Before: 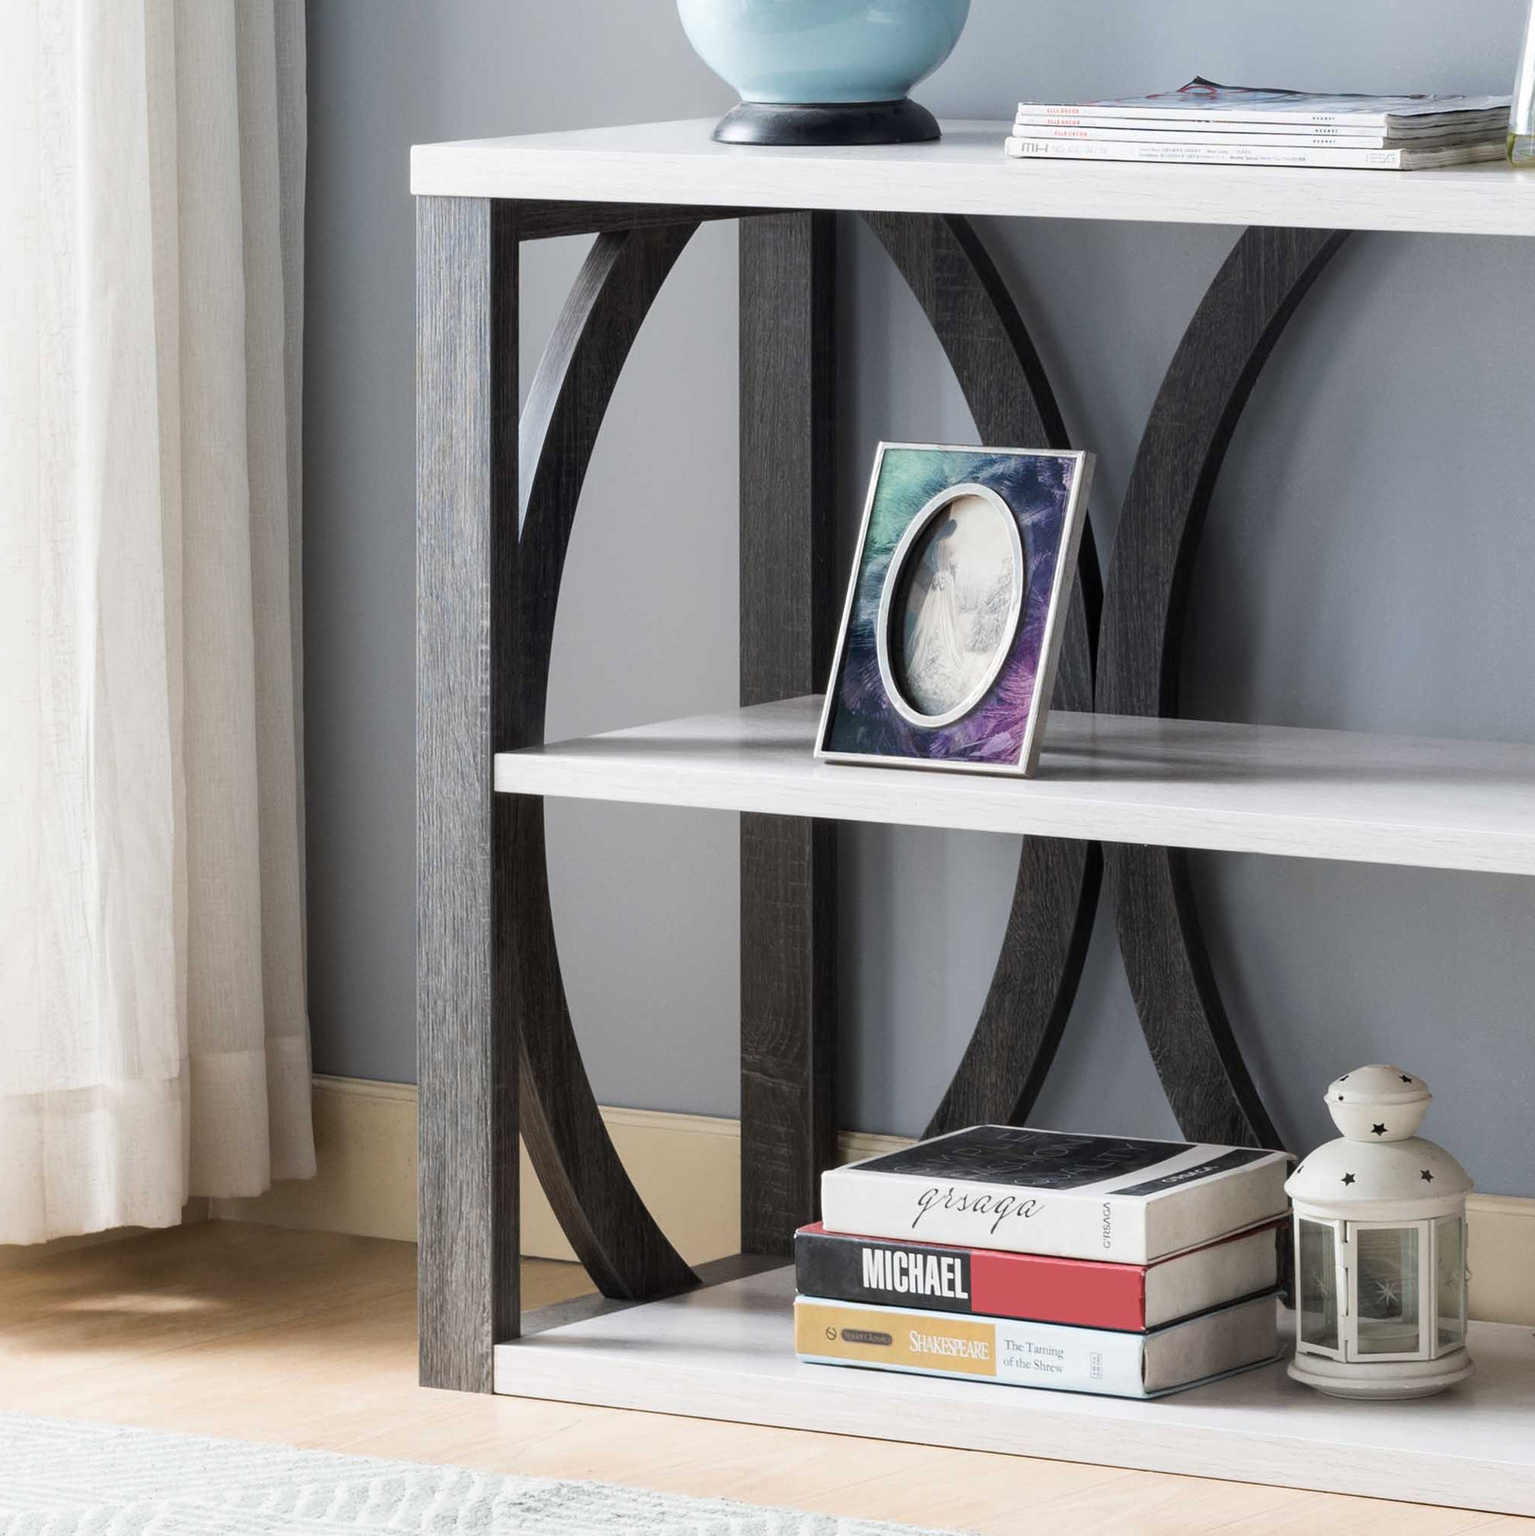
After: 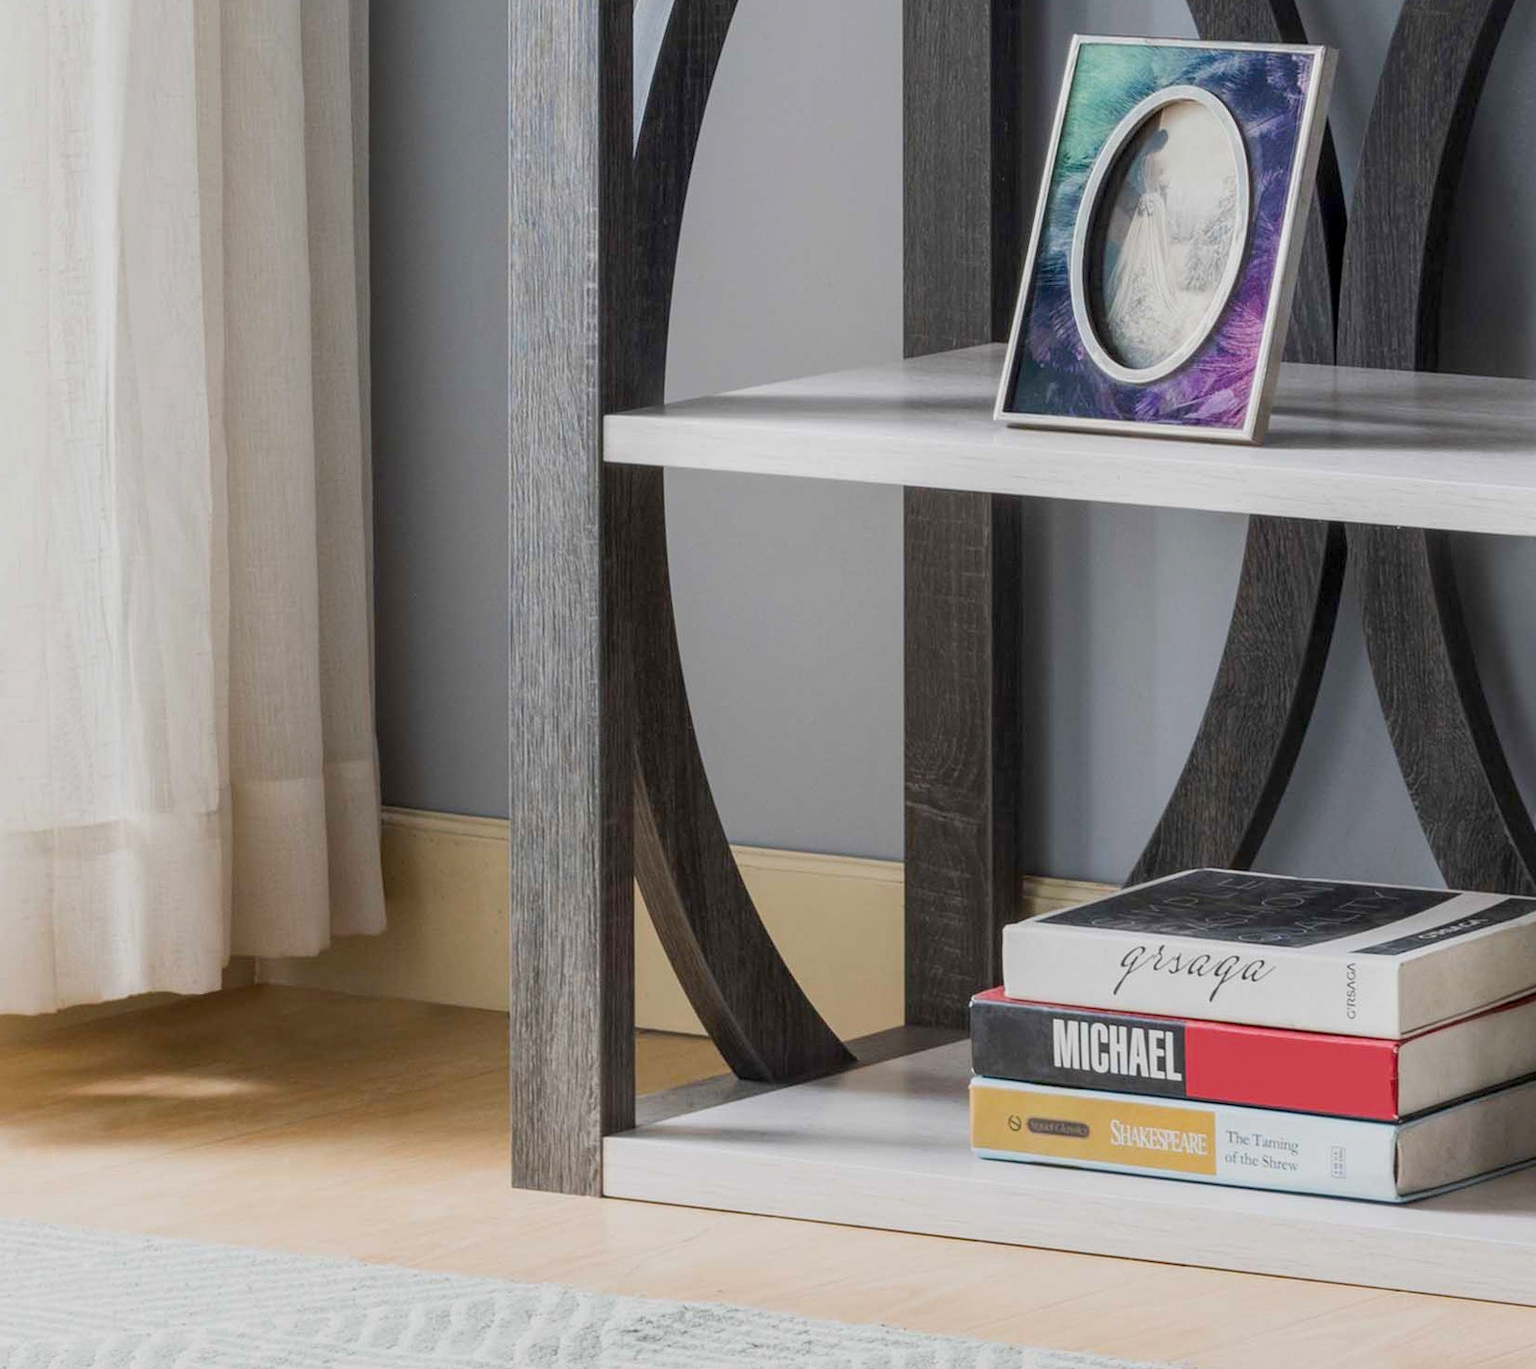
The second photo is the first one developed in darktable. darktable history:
local contrast: on, module defaults
crop: top 26.914%, right 18.032%
color balance rgb: perceptual saturation grading › global saturation 25.537%, contrast -19.657%
exposure: exposure -0.024 EV, compensate exposure bias true, compensate highlight preservation false
